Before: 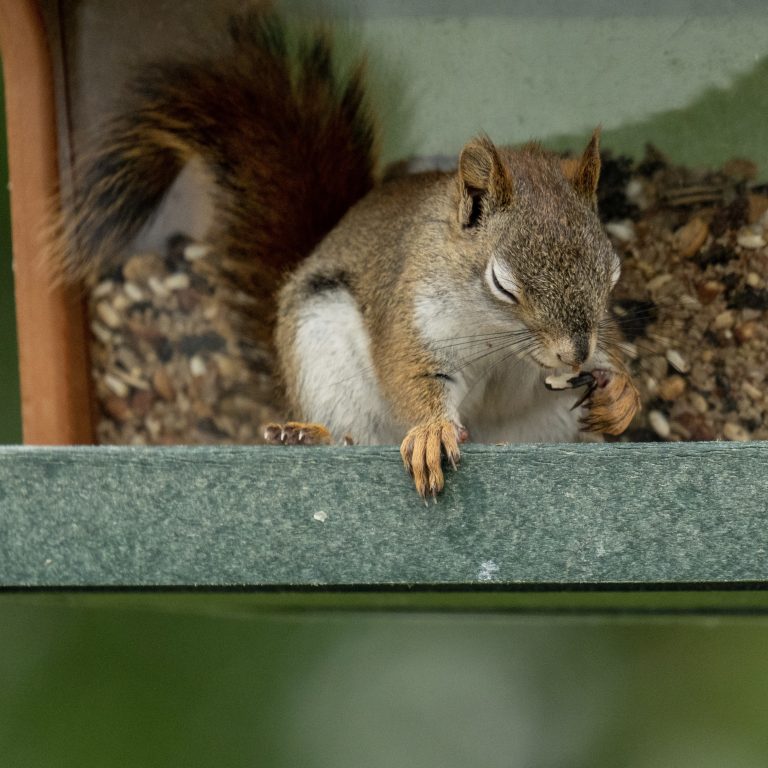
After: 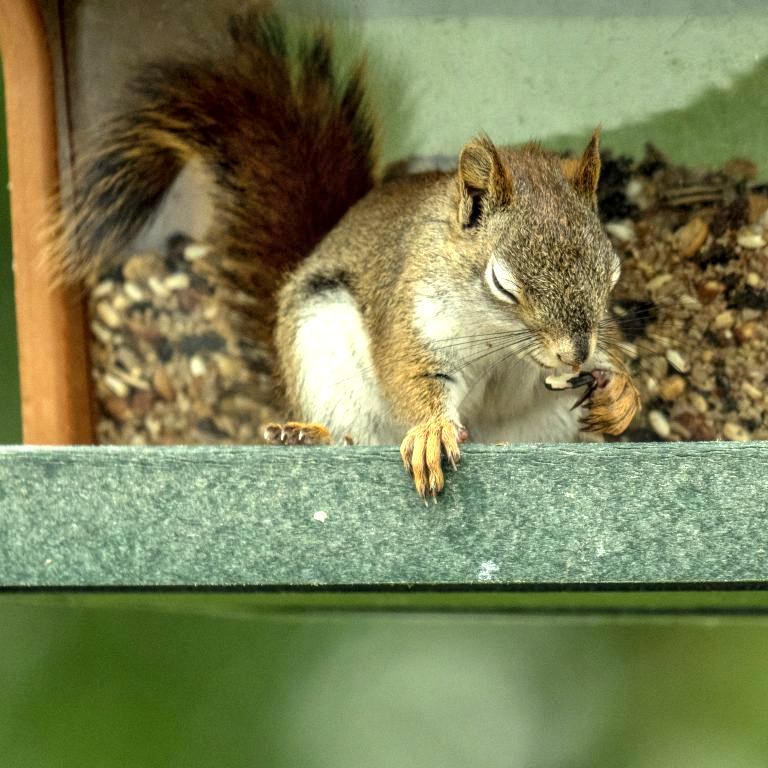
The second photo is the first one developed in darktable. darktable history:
exposure: exposure 1 EV, compensate exposure bias true, compensate highlight preservation false
local contrast: on, module defaults
color correction: highlights a* -5.93, highlights b* 10.82
